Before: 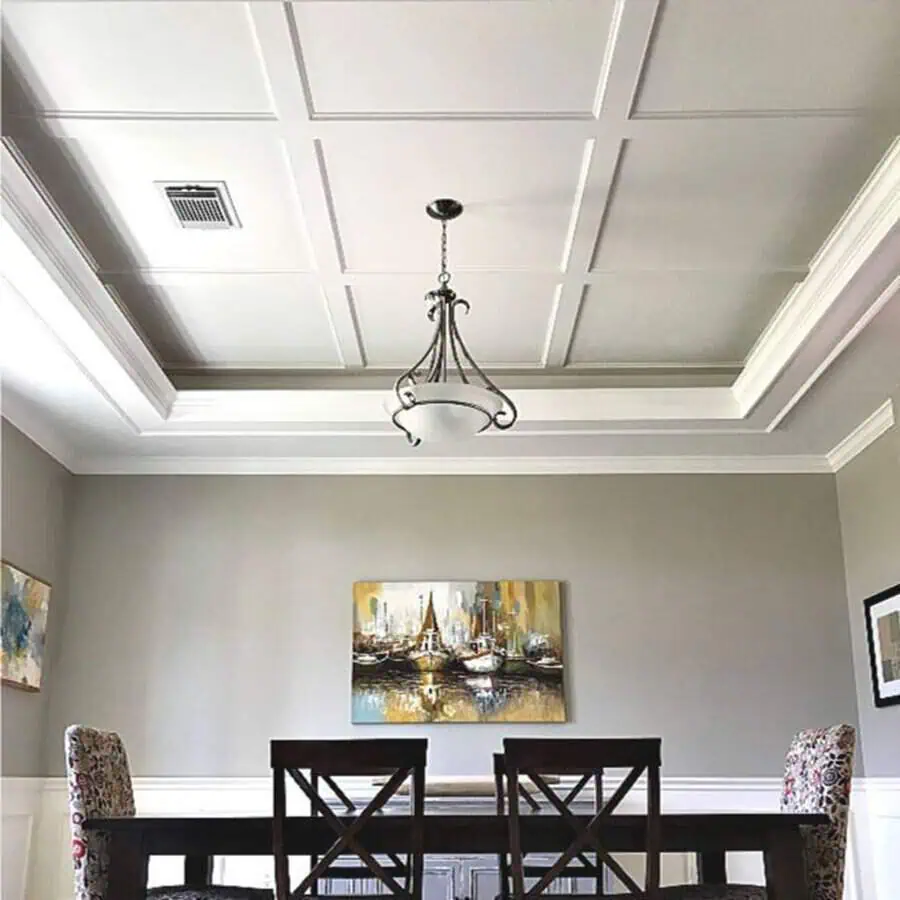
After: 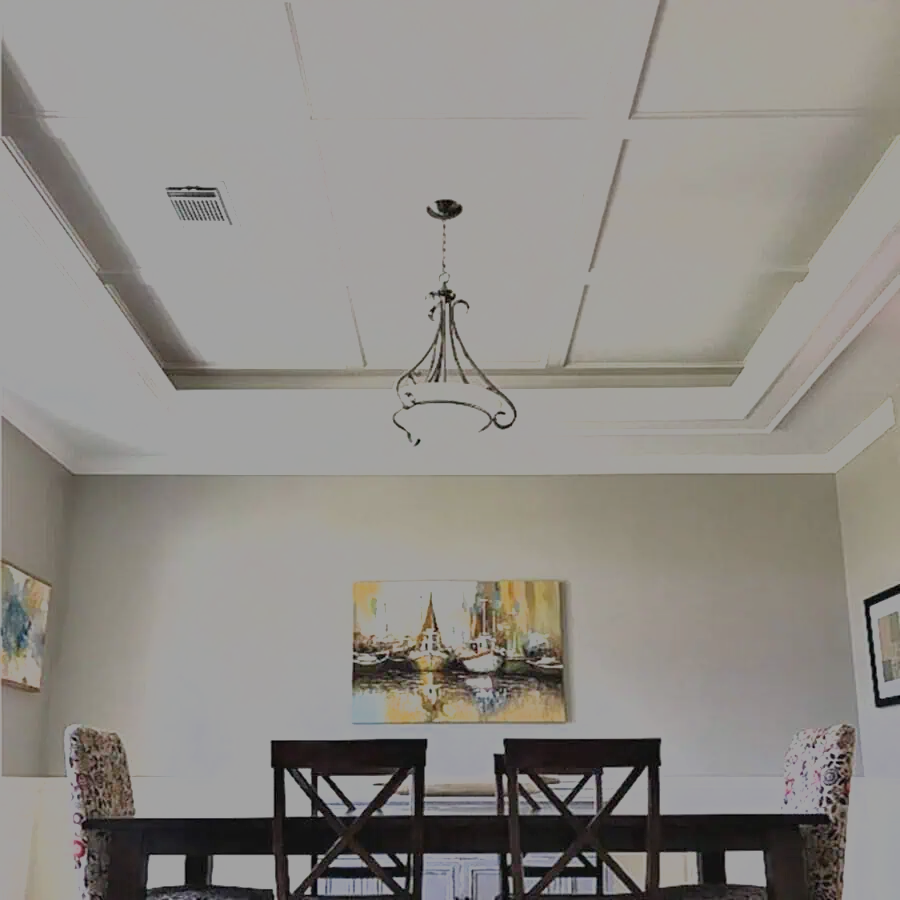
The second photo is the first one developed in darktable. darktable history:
filmic rgb: black relative exposure -12.95 EV, white relative exposure 4 EV, target white luminance 85.091%, hardness 6.28, latitude 42.51%, contrast 0.866, shadows ↔ highlights balance 8.92%
